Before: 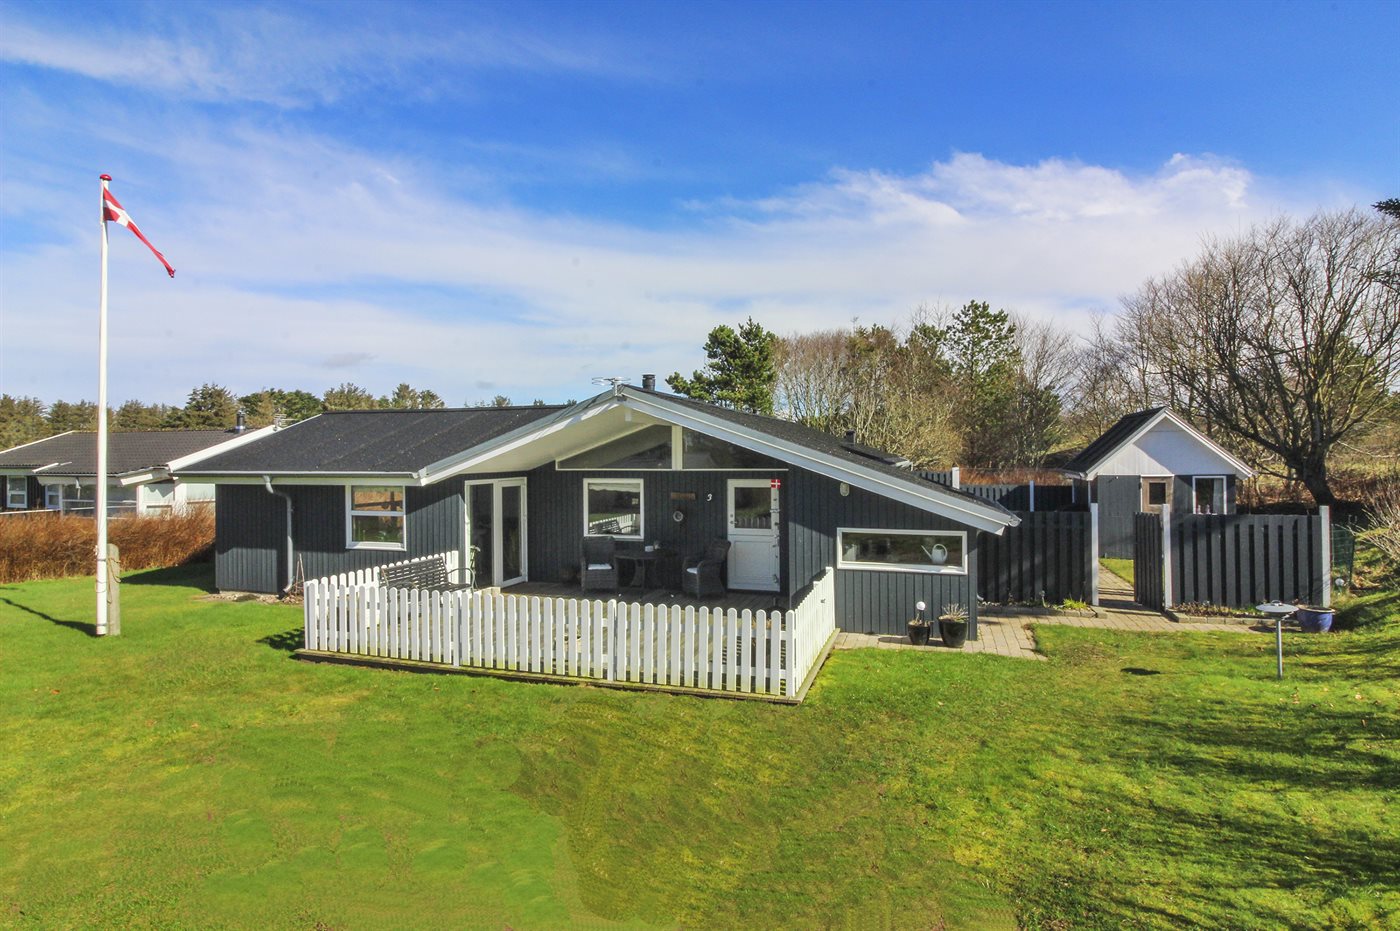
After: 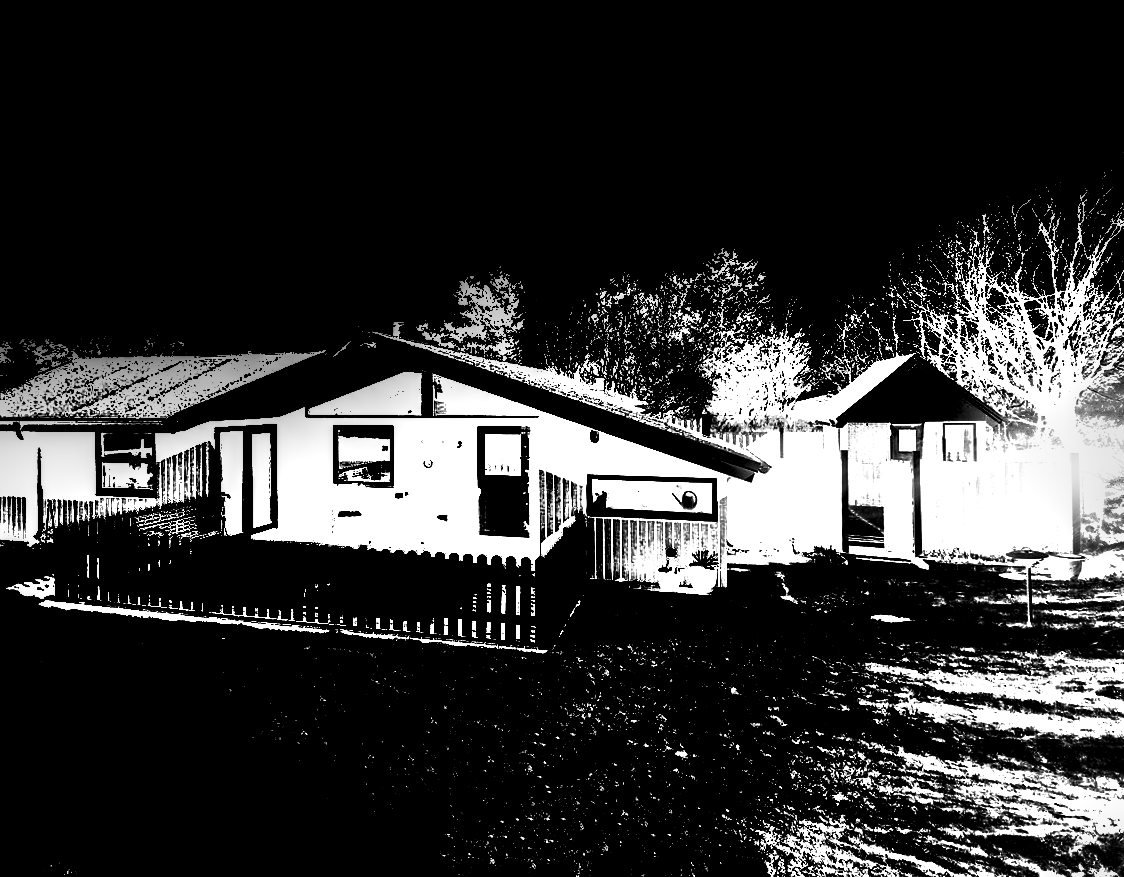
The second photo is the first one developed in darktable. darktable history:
monochrome: a -3.63, b -0.465
bloom: size 16%, threshold 98%, strength 20%
crop and rotate: left 17.959%, top 5.771%, right 1.742%
exposure: black level correction 0.1, exposure 3 EV, compensate highlight preservation false
vignetting: width/height ratio 1.094
base curve: curves: ch0 [(0, 0) (0.564, 0.291) (0.802, 0.731) (1, 1)]
local contrast: on, module defaults
